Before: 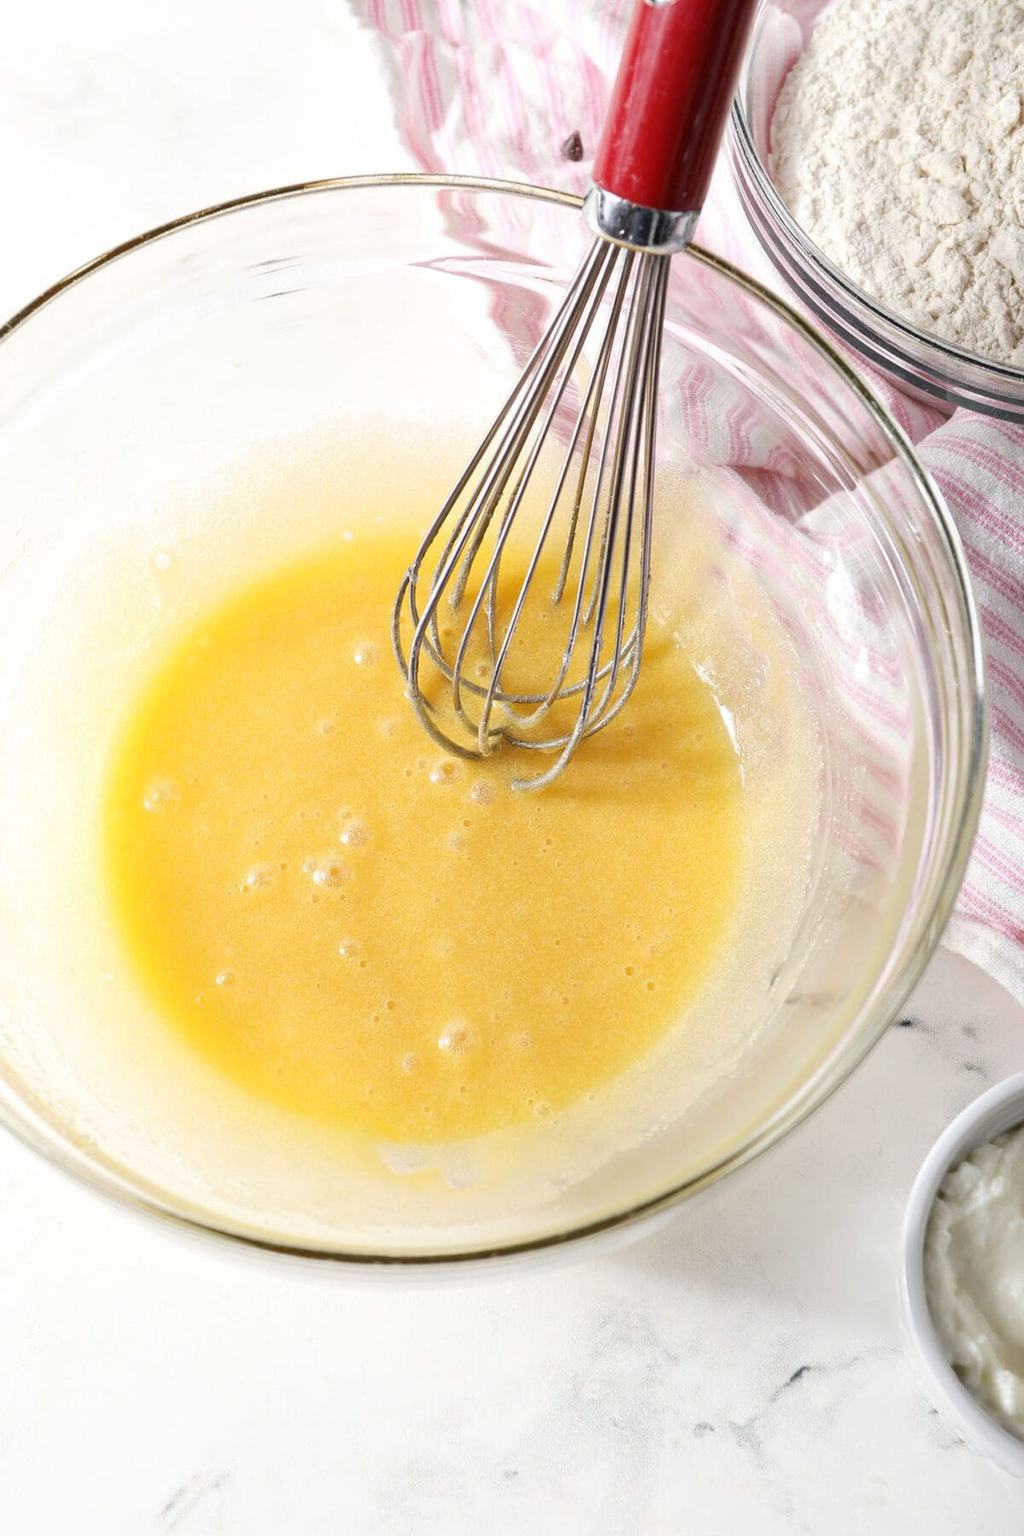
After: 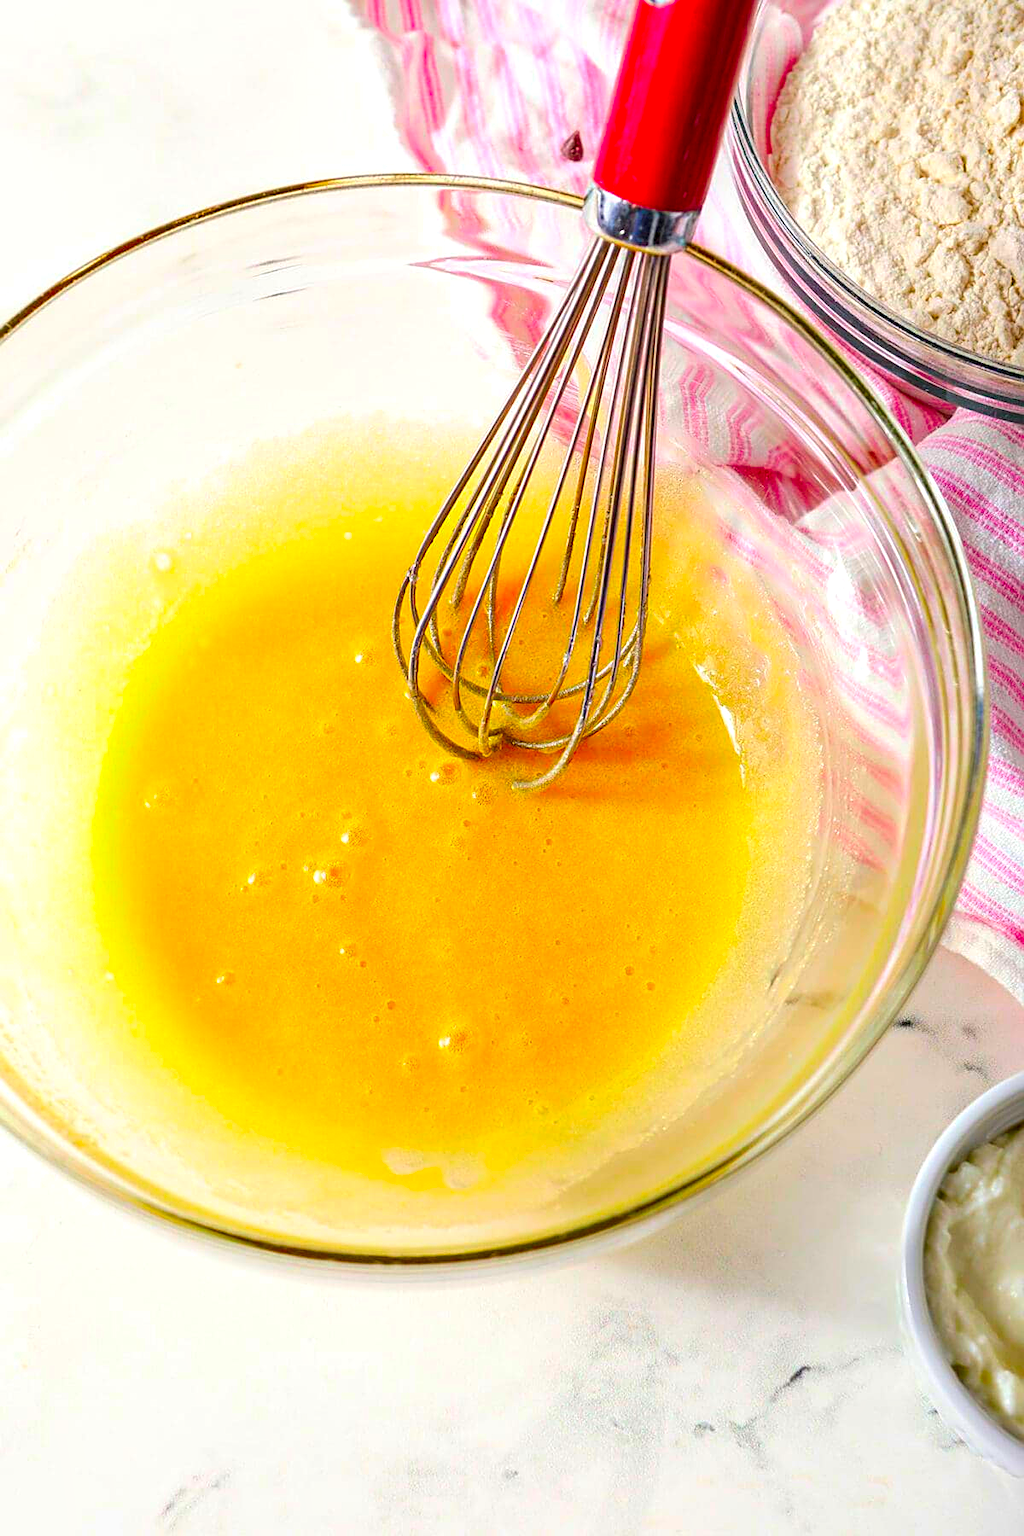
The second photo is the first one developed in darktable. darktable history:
exposure: compensate highlight preservation false
local contrast: detail 130%
sharpen: on, module defaults
color correction: highlights b* 0.035, saturation 2.95
